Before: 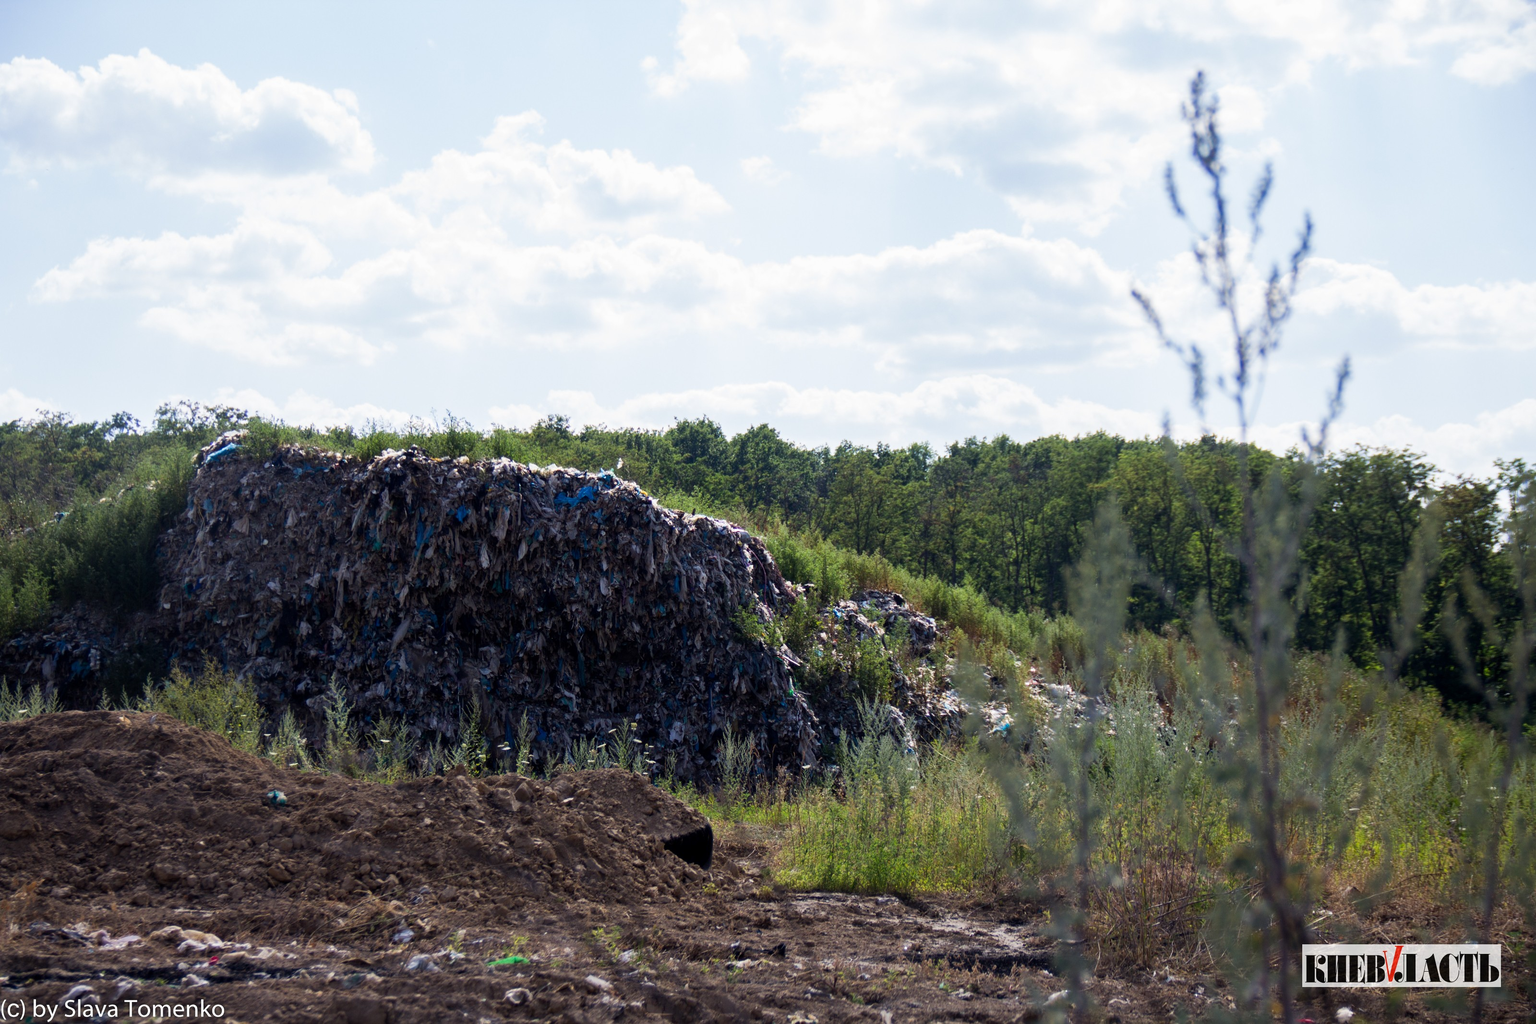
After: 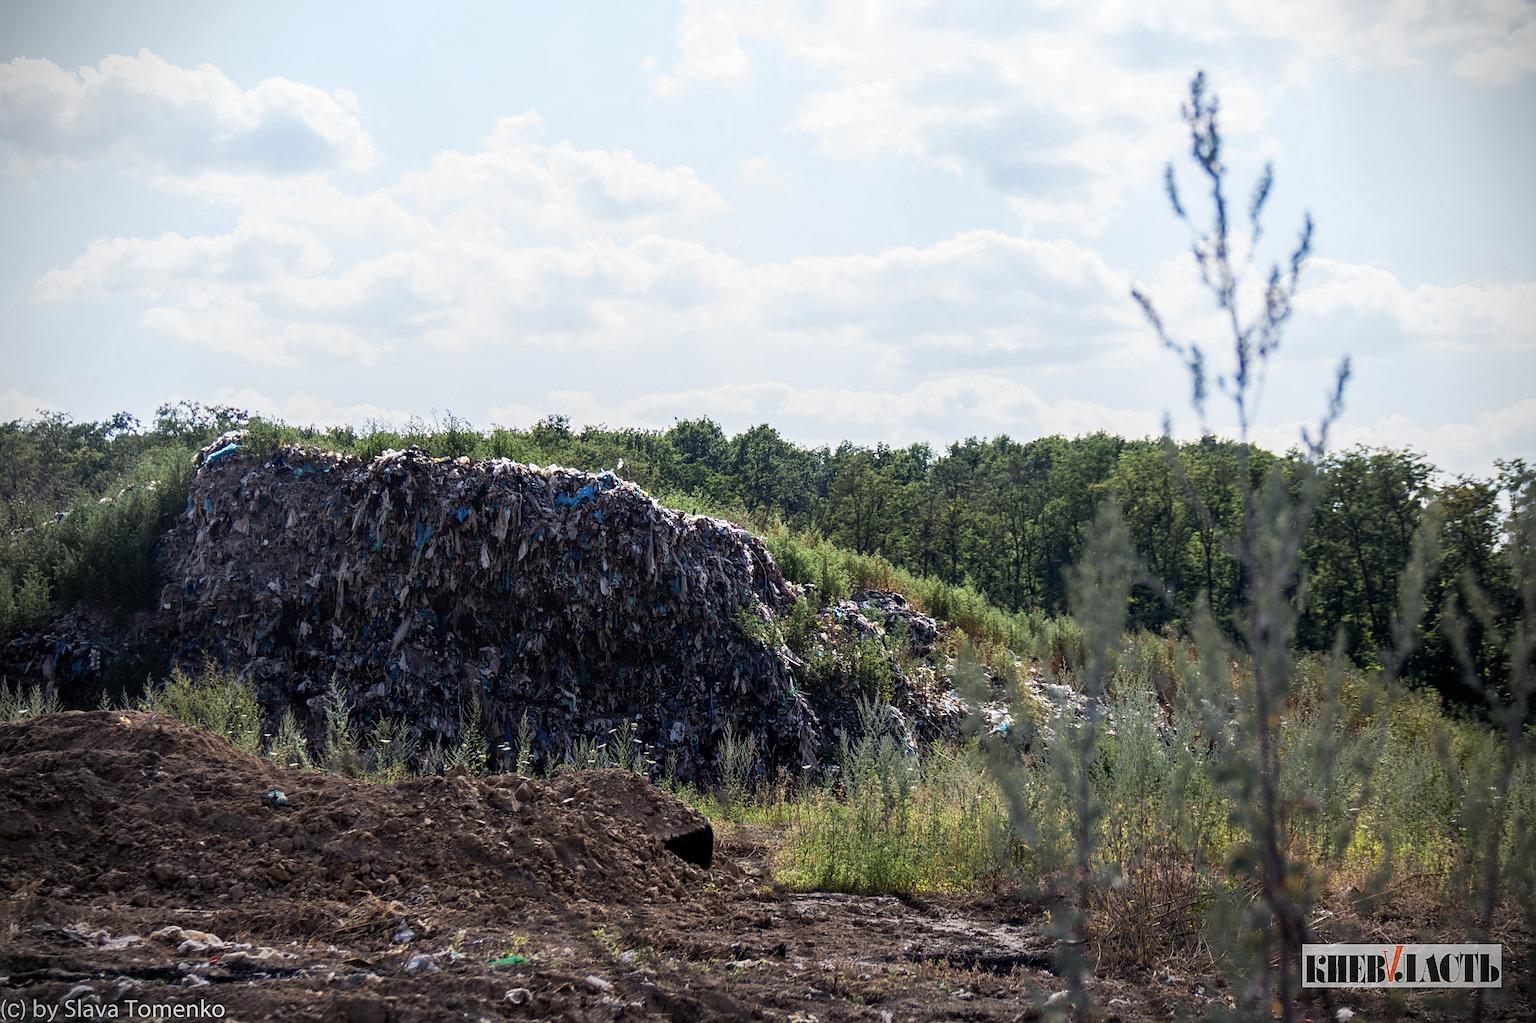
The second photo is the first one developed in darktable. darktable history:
exposure: compensate highlight preservation false
vignetting: dithering 8-bit output, unbound false
color zones: curves: ch0 [(0.018, 0.548) (0.197, 0.654) (0.425, 0.447) (0.605, 0.658) (0.732, 0.579)]; ch1 [(0.105, 0.531) (0.224, 0.531) (0.386, 0.39) (0.618, 0.456) (0.732, 0.456) (0.956, 0.421)]; ch2 [(0.039, 0.583) (0.215, 0.465) (0.399, 0.544) (0.465, 0.548) (0.614, 0.447) (0.724, 0.43) (0.882, 0.623) (0.956, 0.632)]
graduated density: rotation -180°, offset 24.95
local contrast: on, module defaults
sharpen: on, module defaults
